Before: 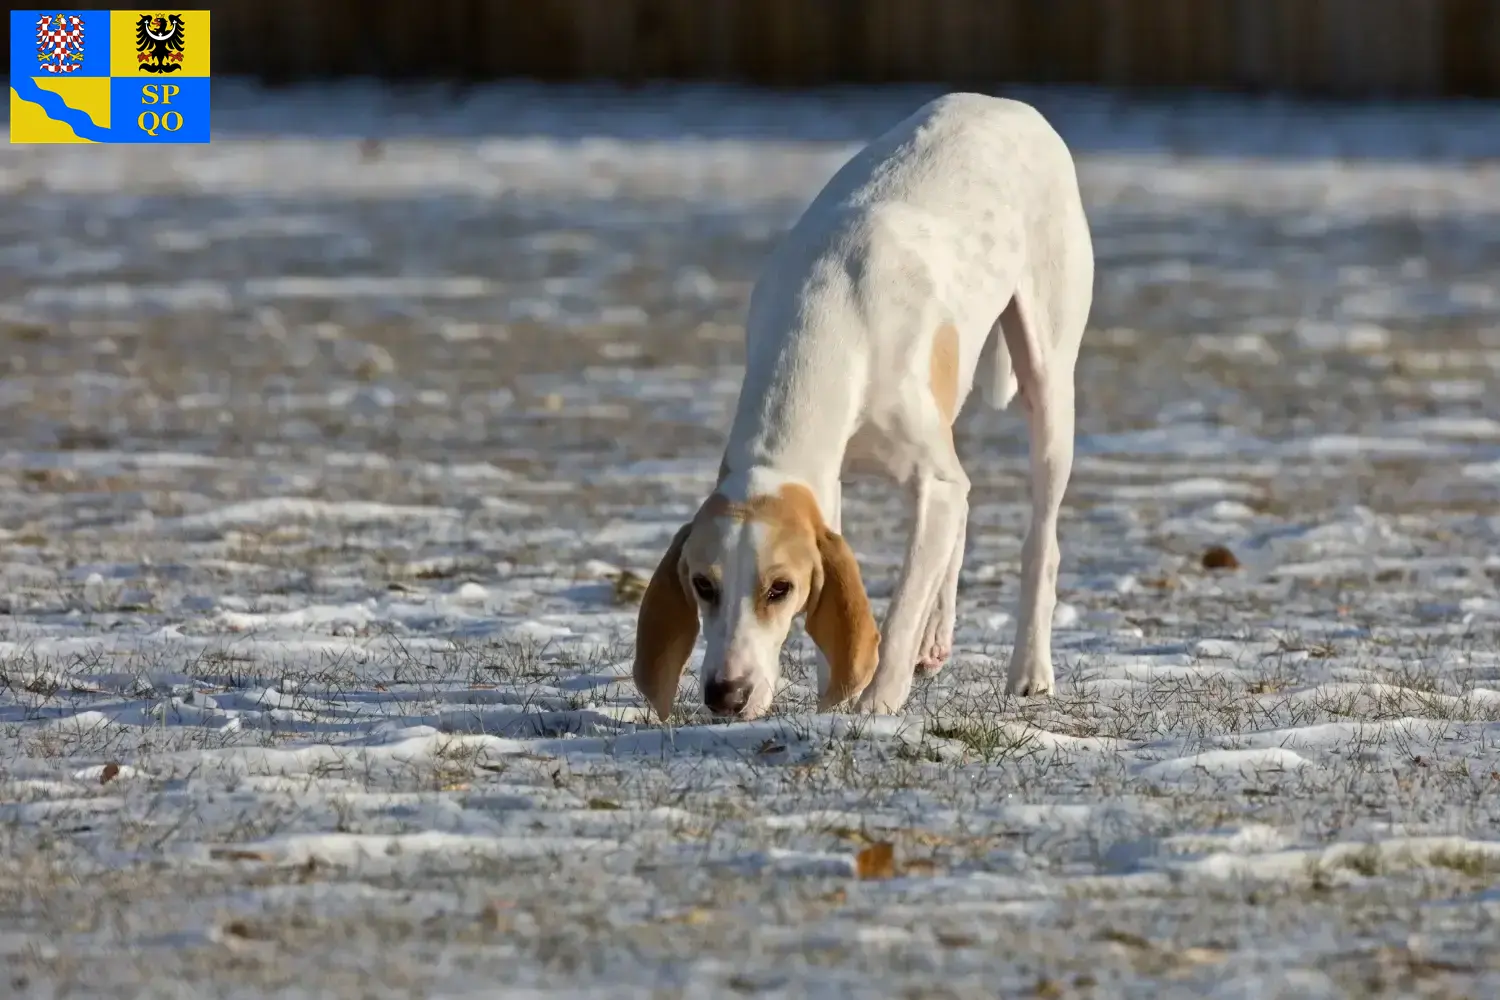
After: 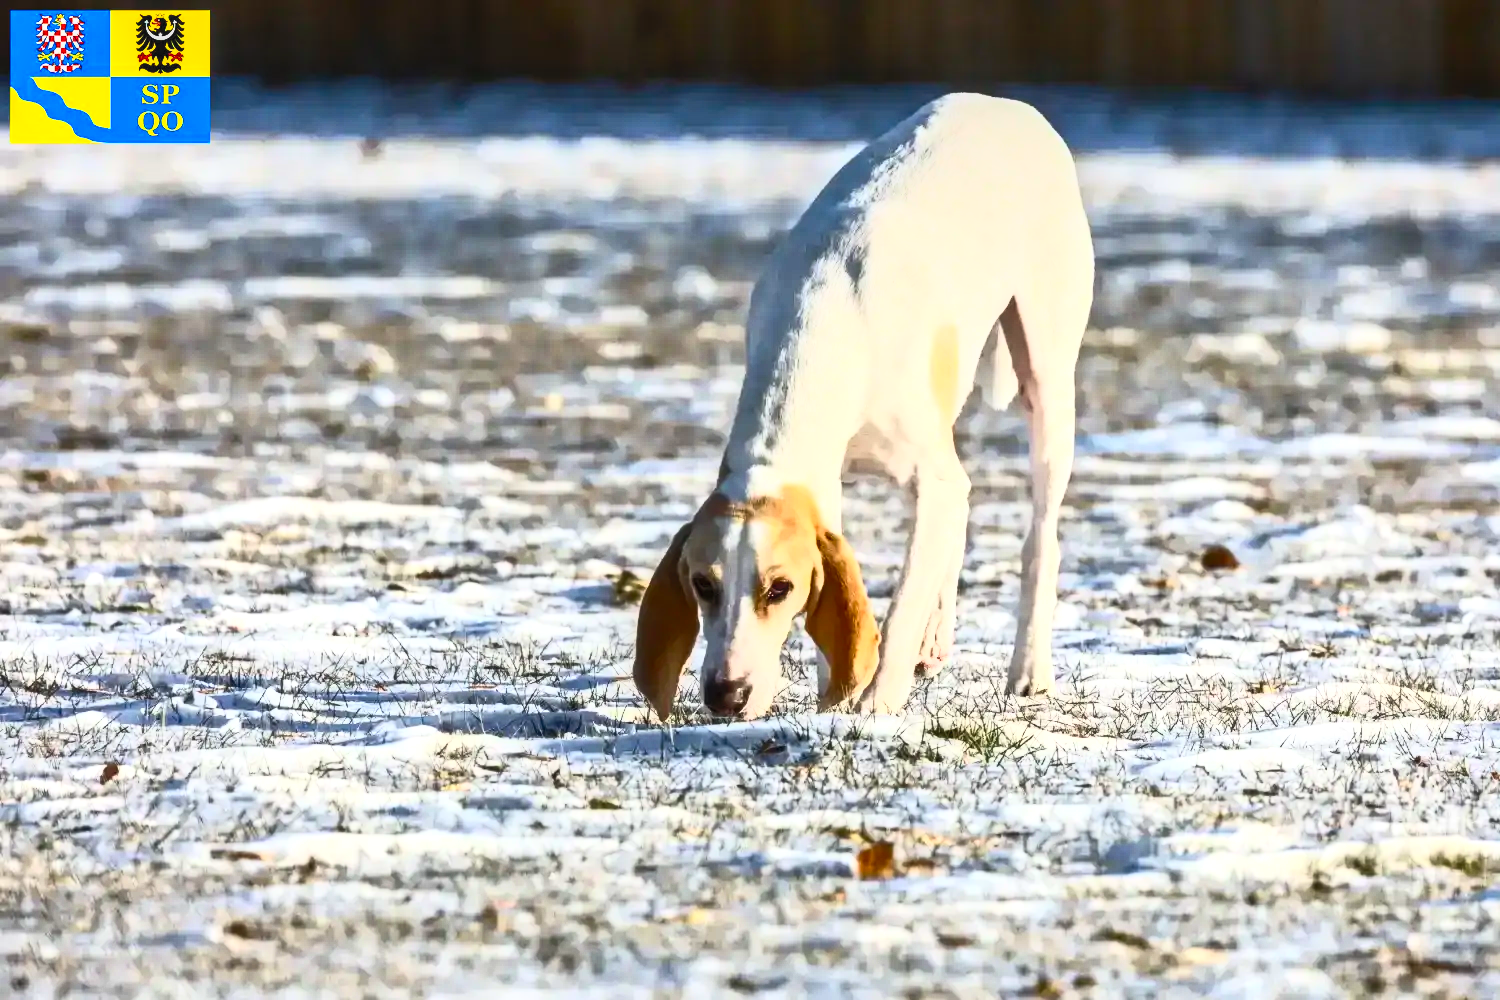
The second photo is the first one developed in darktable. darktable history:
local contrast: on, module defaults
contrast brightness saturation: contrast 0.836, brightness 0.6, saturation 0.596
